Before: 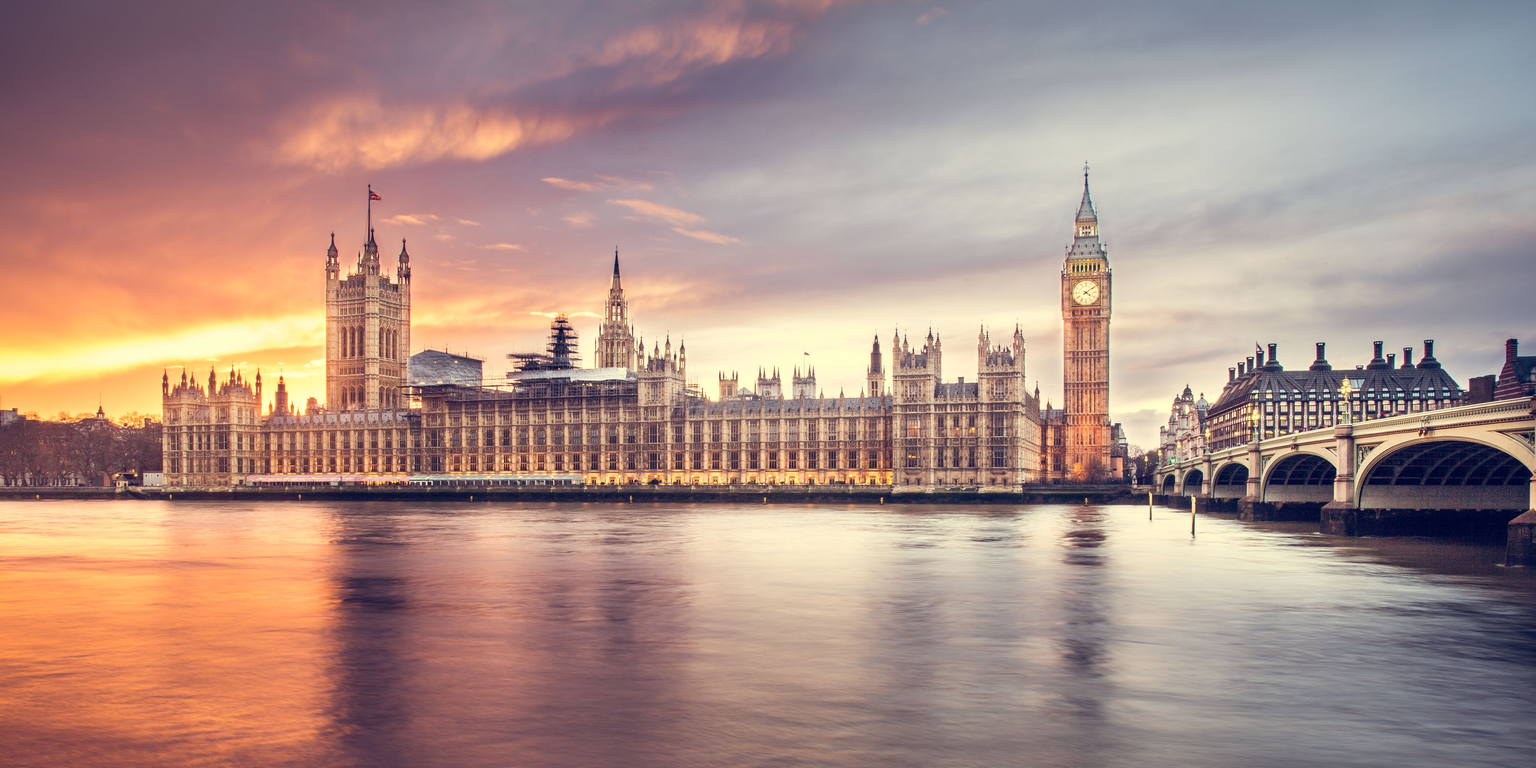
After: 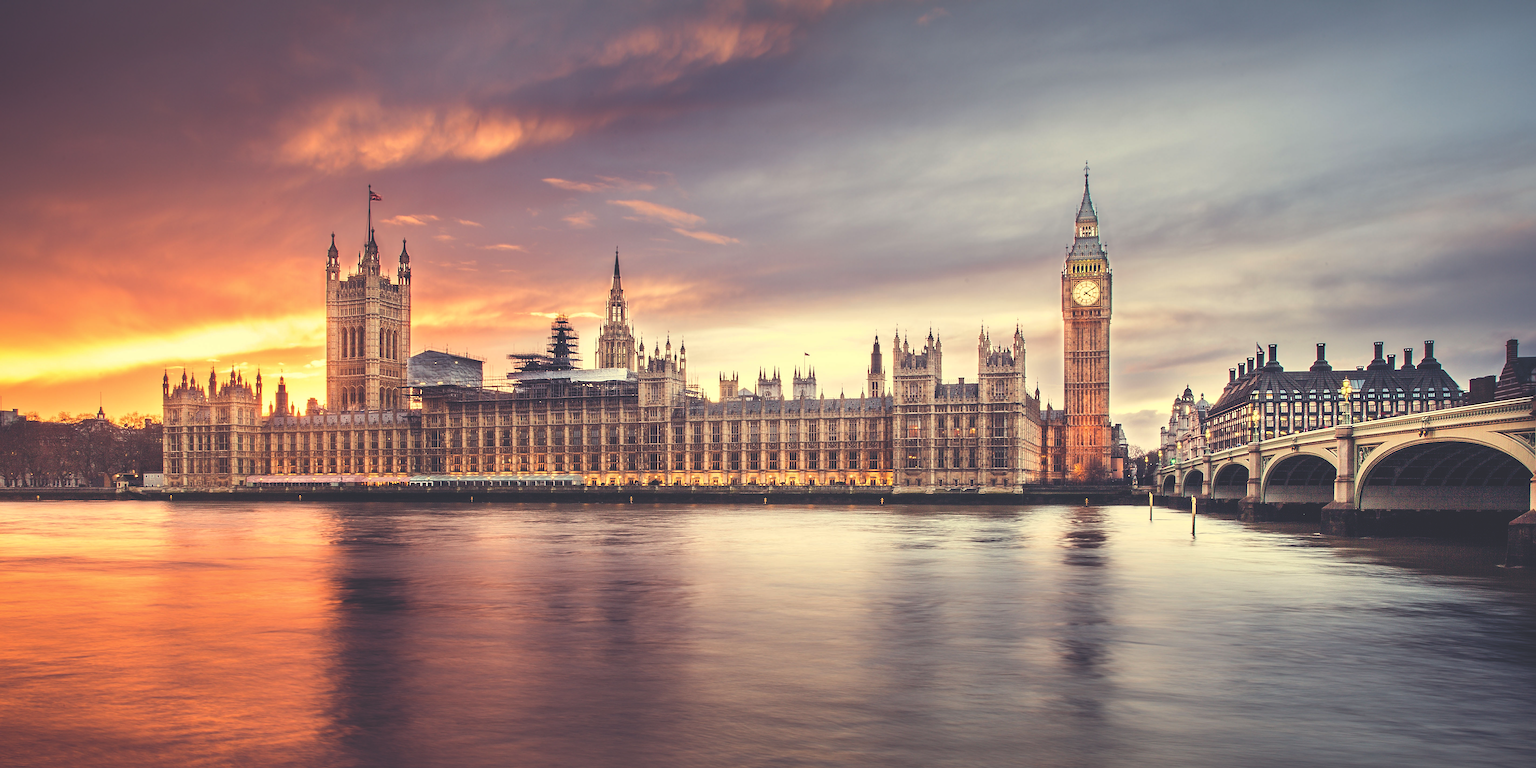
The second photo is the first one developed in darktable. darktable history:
sharpen: on, module defaults
rgb curve: curves: ch0 [(0, 0.186) (0.314, 0.284) (0.775, 0.708) (1, 1)], compensate middle gray true, preserve colors none
tone equalizer: on, module defaults
